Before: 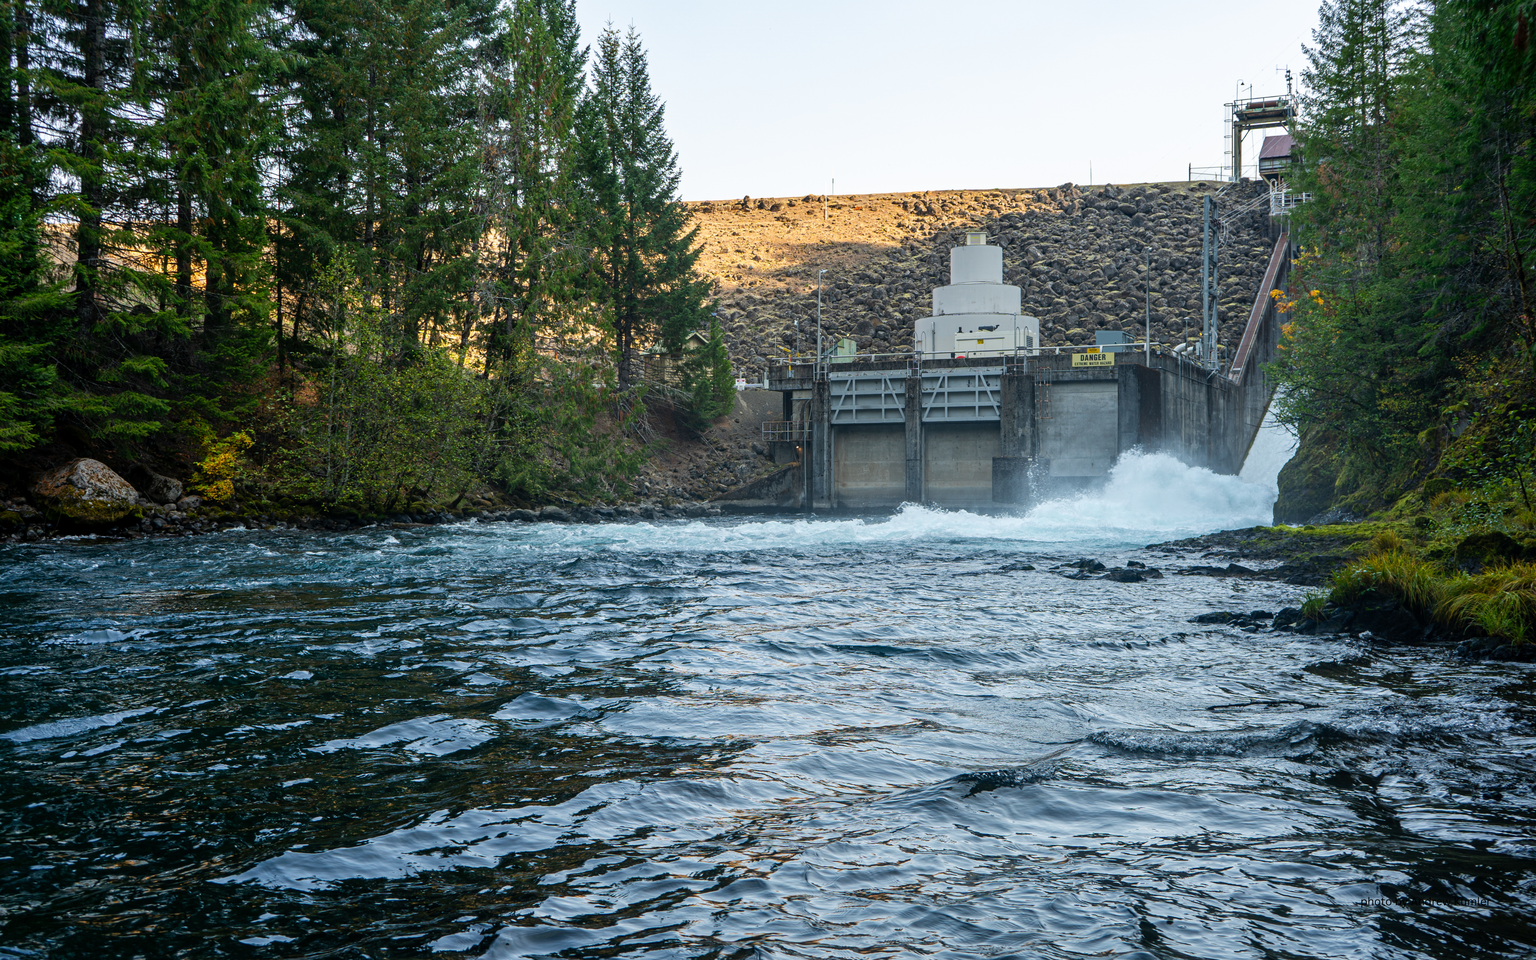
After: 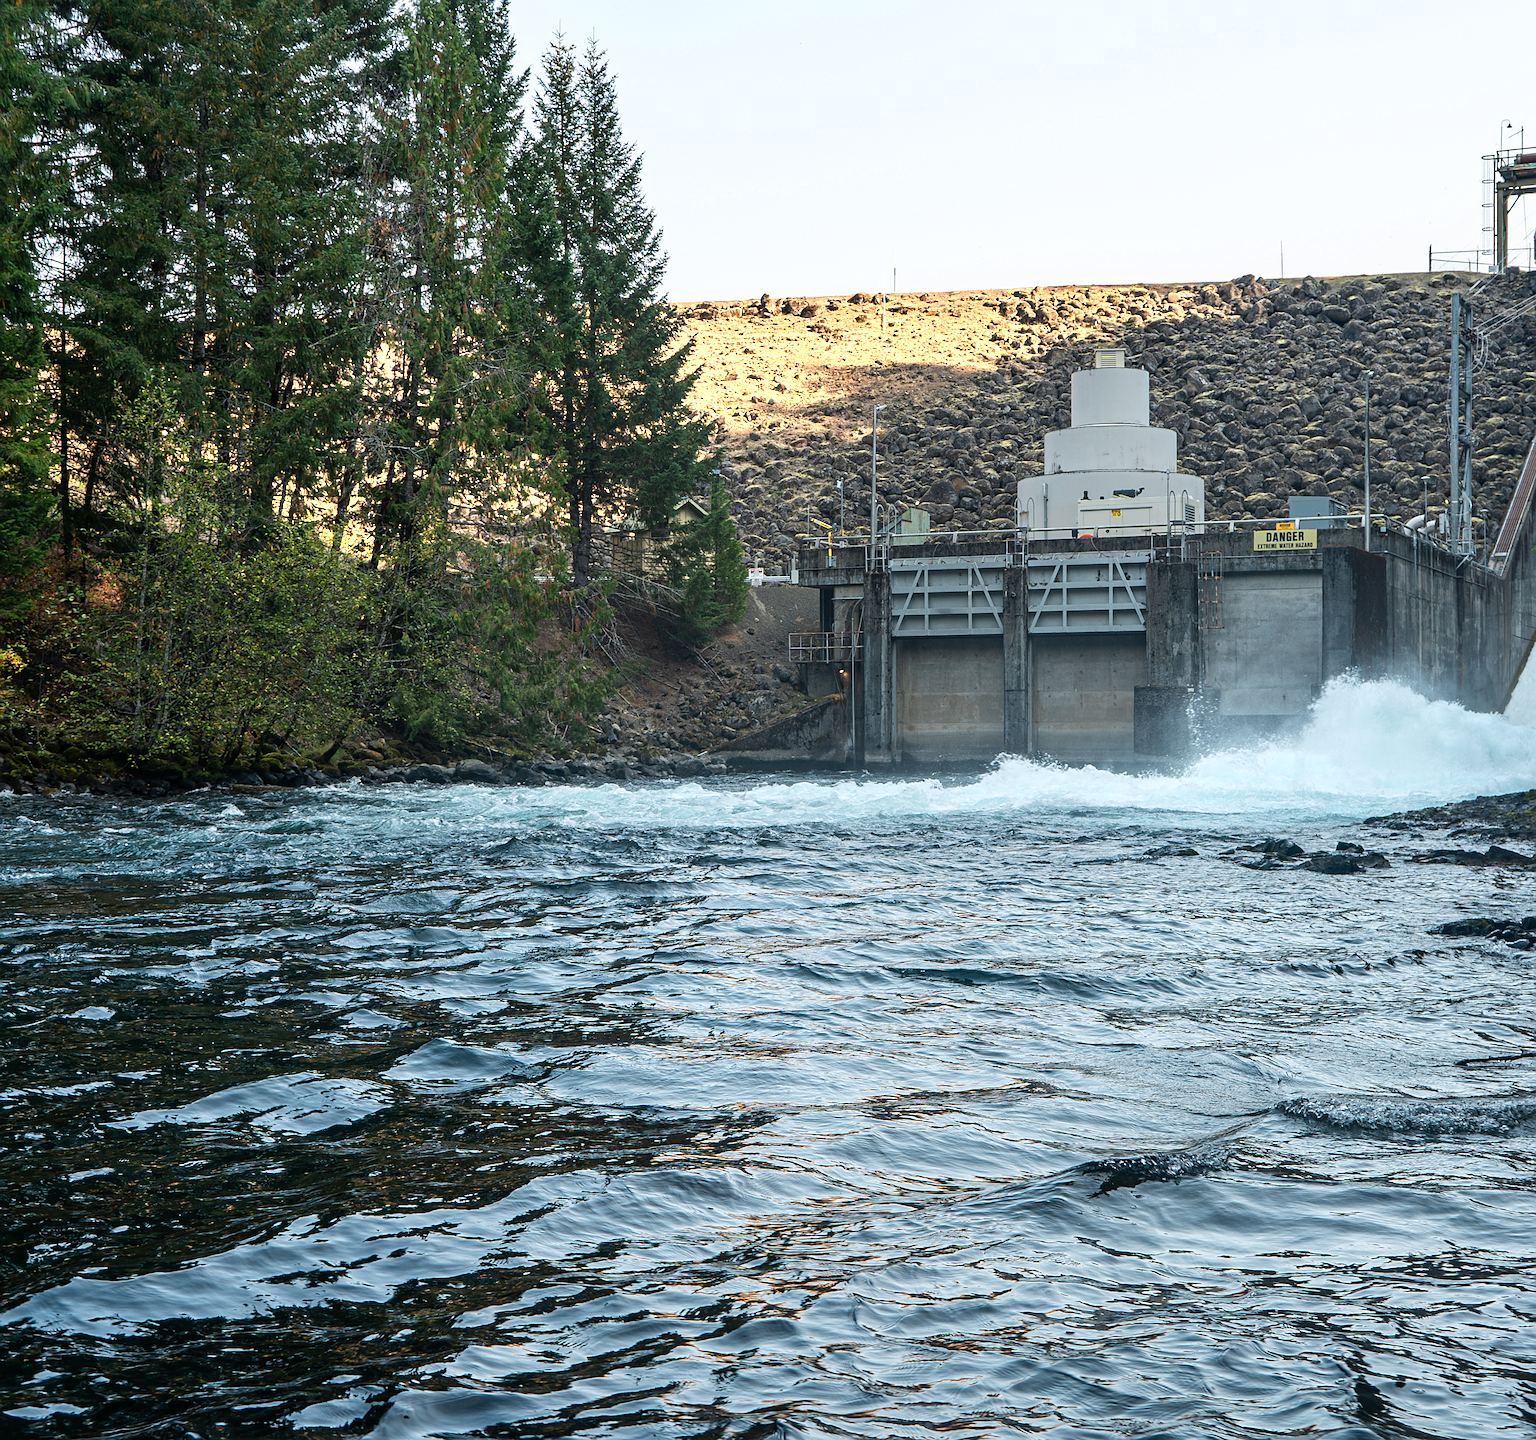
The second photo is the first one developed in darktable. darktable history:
color zones: curves: ch0 [(0.018, 0.548) (0.197, 0.654) (0.425, 0.447) (0.605, 0.658) (0.732, 0.579)]; ch1 [(0.105, 0.531) (0.224, 0.531) (0.386, 0.39) (0.618, 0.456) (0.732, 0.456) (0.956, 0.421)]; ch2 [(0.039, 0.583) (0.215, 0.465) (0.399, 0.544) (0.465, 0.548) (0.614, 0.447) (0.724, 0.43) (0.882, 0.623) (0.956, 0.632)]
crop and rotate: left 15.422%, right 17.919%
sharpen: on, module defaults
